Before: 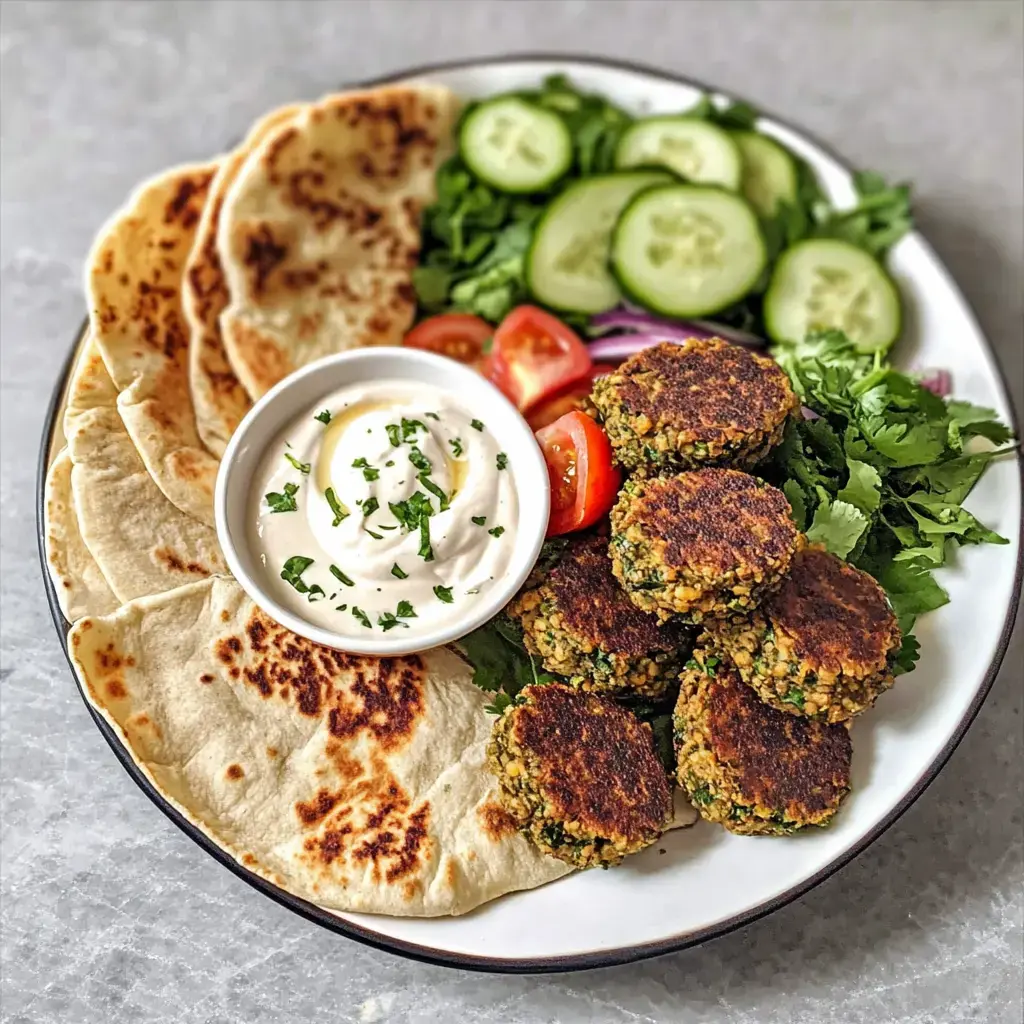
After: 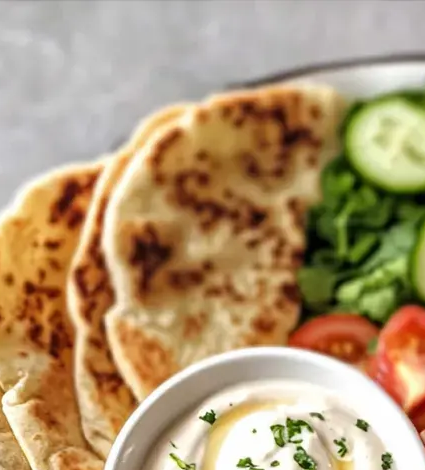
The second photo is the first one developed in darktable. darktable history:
crop and rotate: left 11.258%, top 0.054%, right 47.219%, bottom 53.985%
